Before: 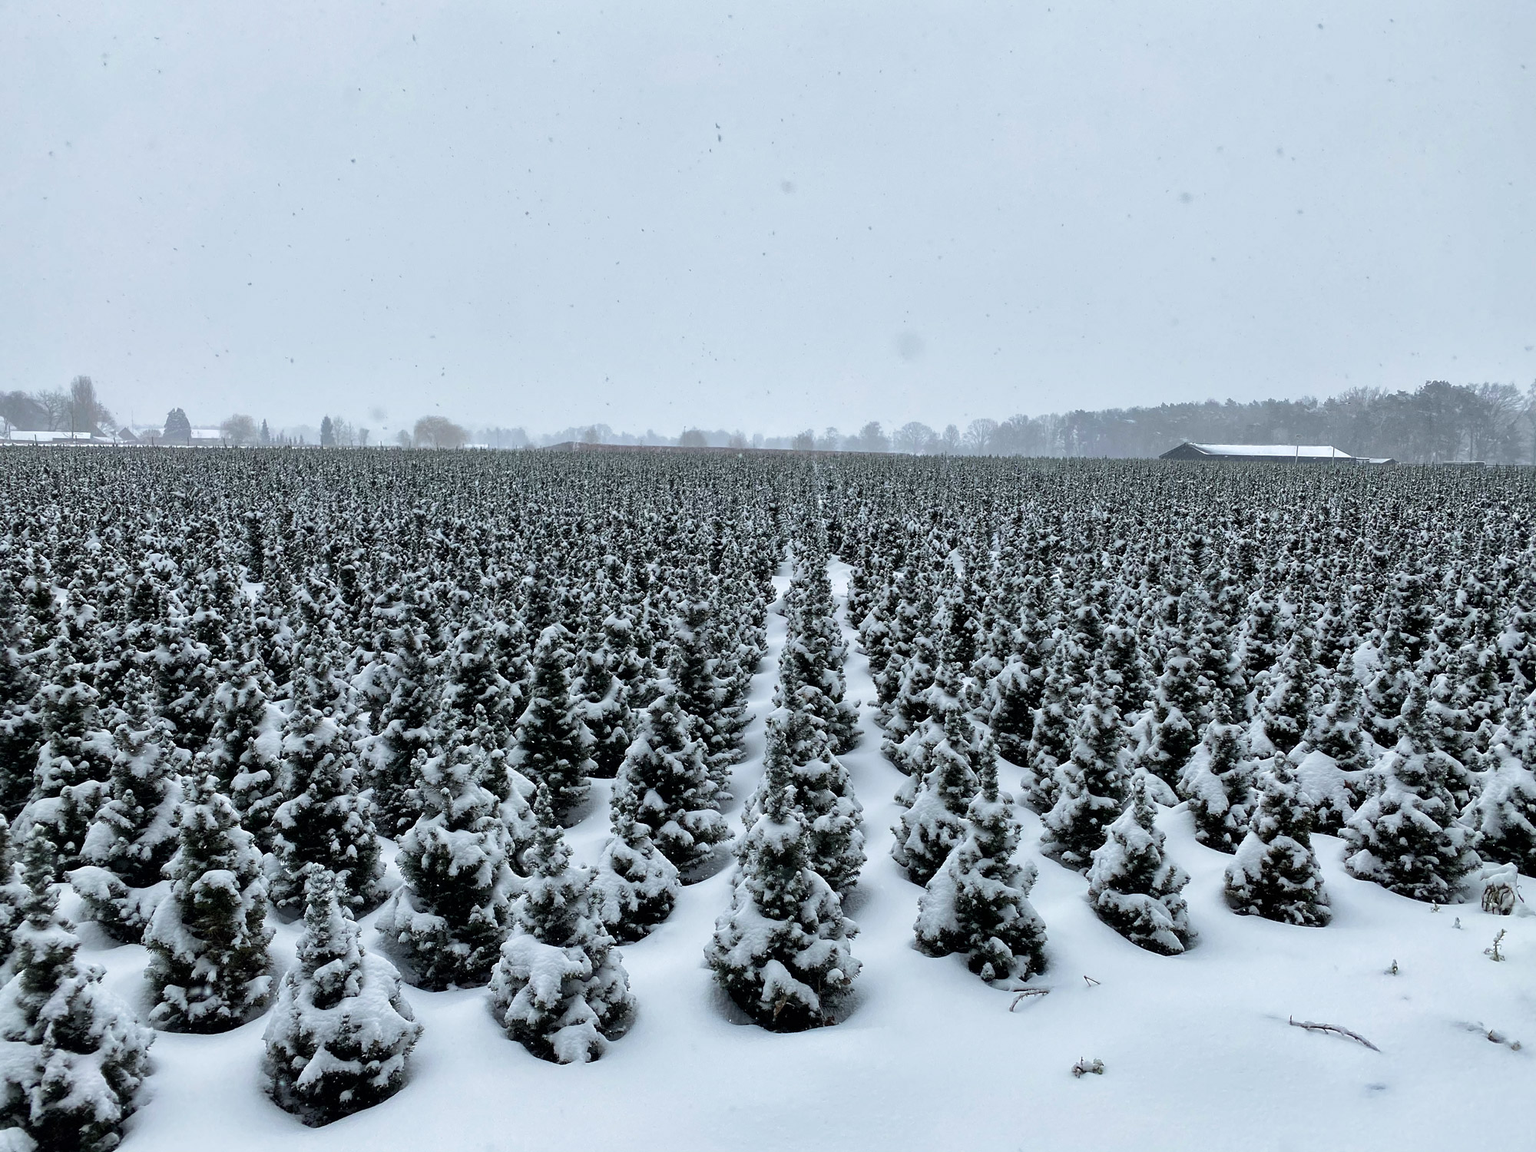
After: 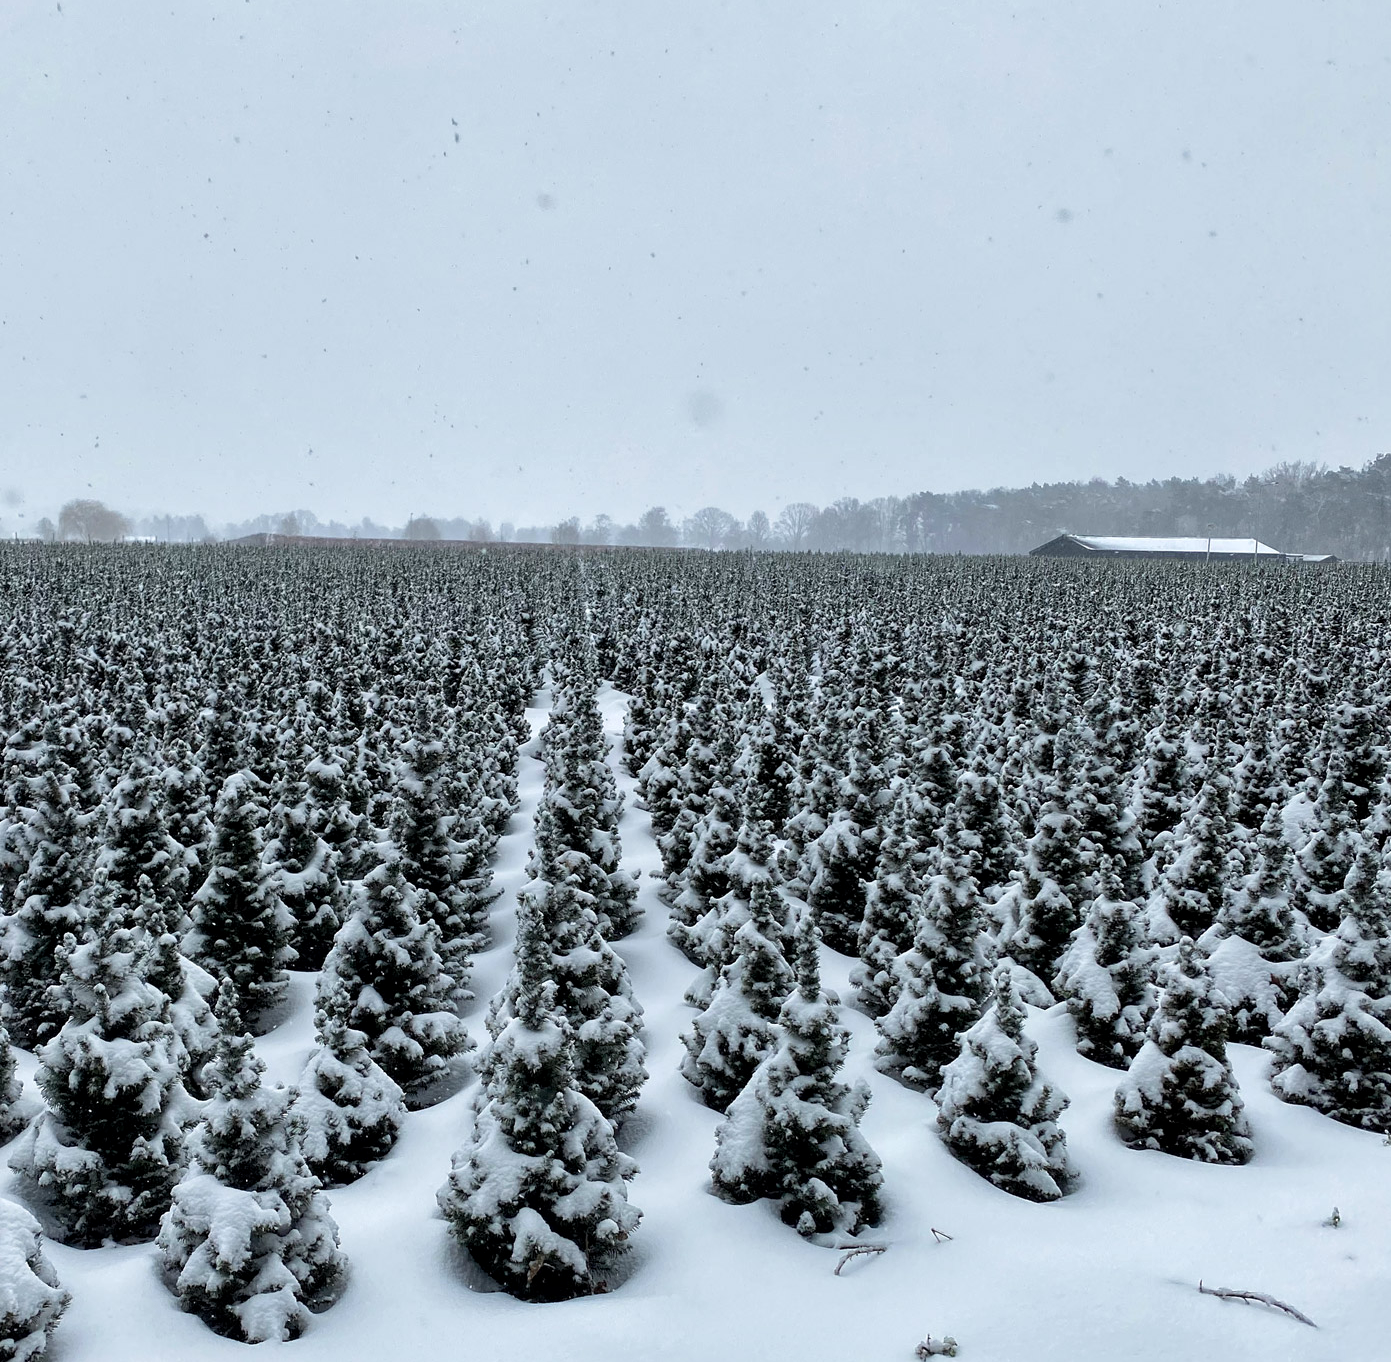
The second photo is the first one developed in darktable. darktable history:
local contrast: highlights 100%, shadows 100%, detail 120%, midtone range 0.2
crop and rotate: left 24.034%, top 2.838%, right 6.406%, bottom 6.299%
